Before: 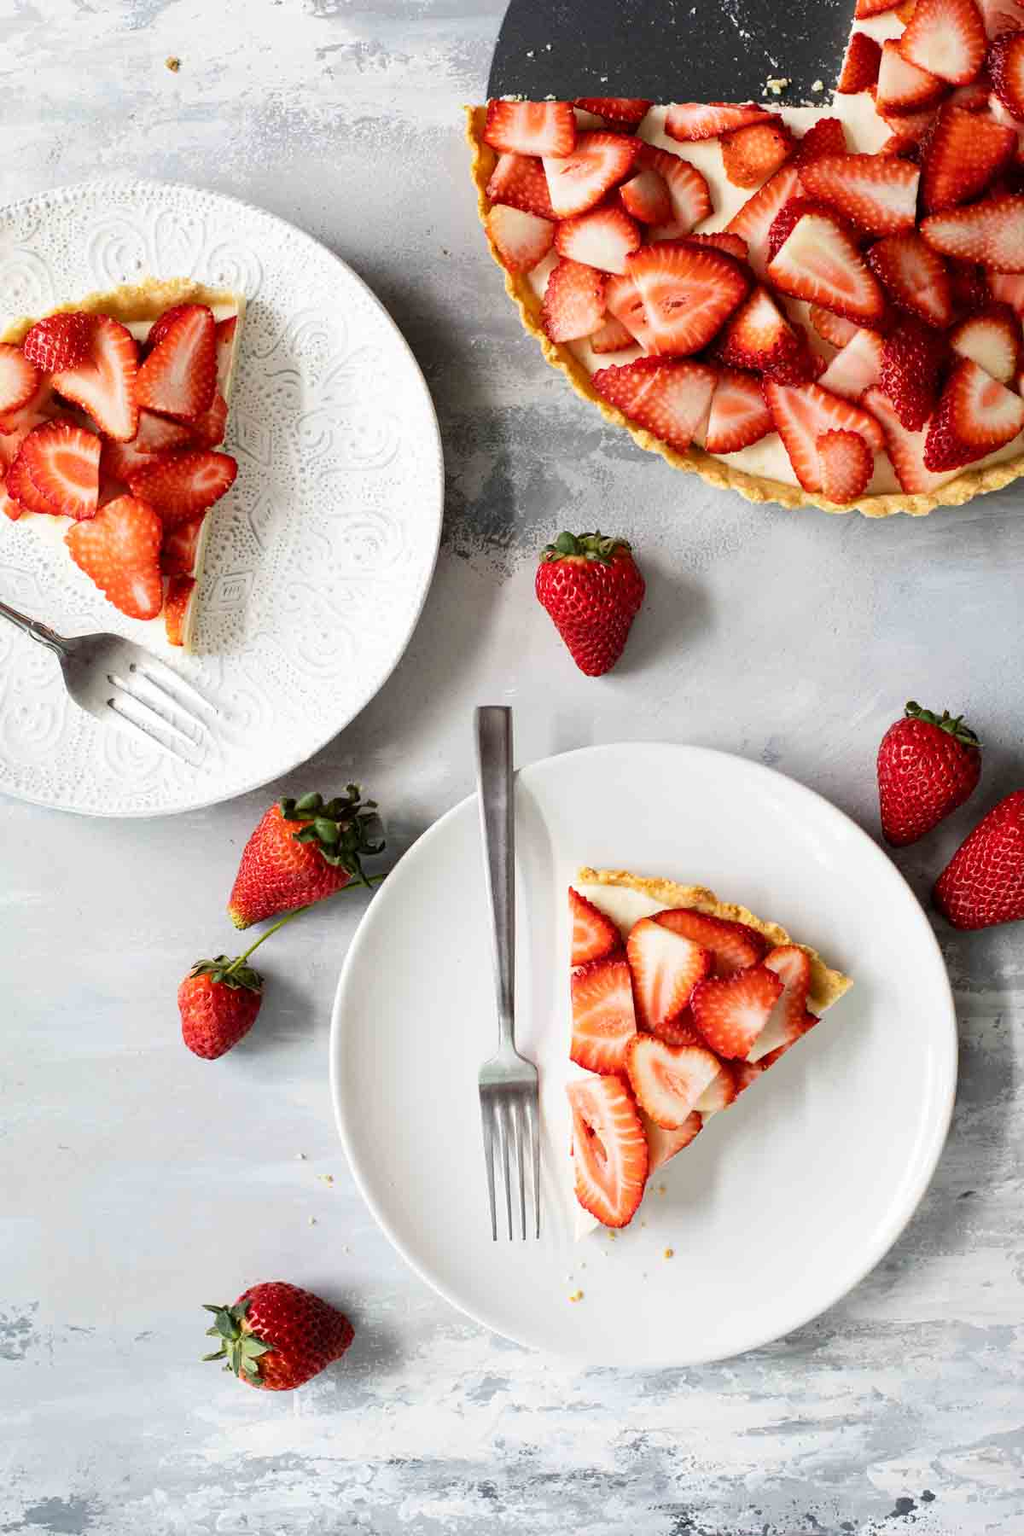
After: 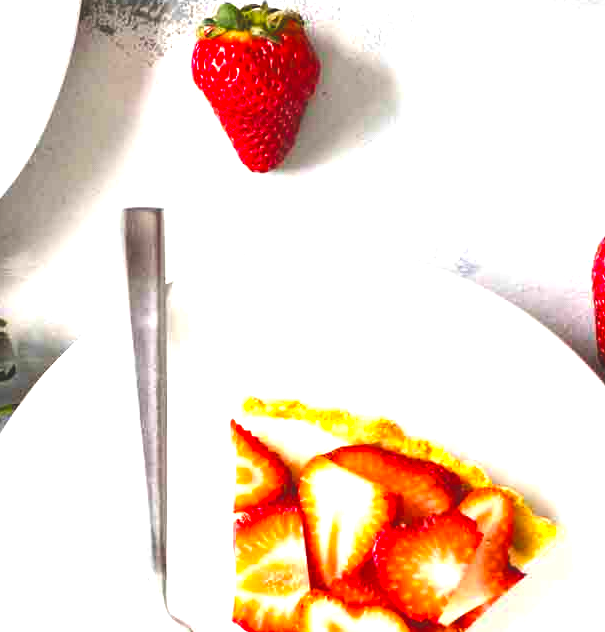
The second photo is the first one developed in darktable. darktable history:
exposure: black level correction 0, exposure 1.106 EV, compensate highlight preservation false
crop: left 36.357%, top 34.447%, right 13.178%, bottom 30.406%
color balance rgb: shadows lift › chroma 0.837%, shadows lift › hue 113.99°, highlights gain › luminance 14.767%, global offset › luminance 1.972%, linear chroma grading › global chroma 9.895%, perceptual saturation grading › global saturation 30.487%
